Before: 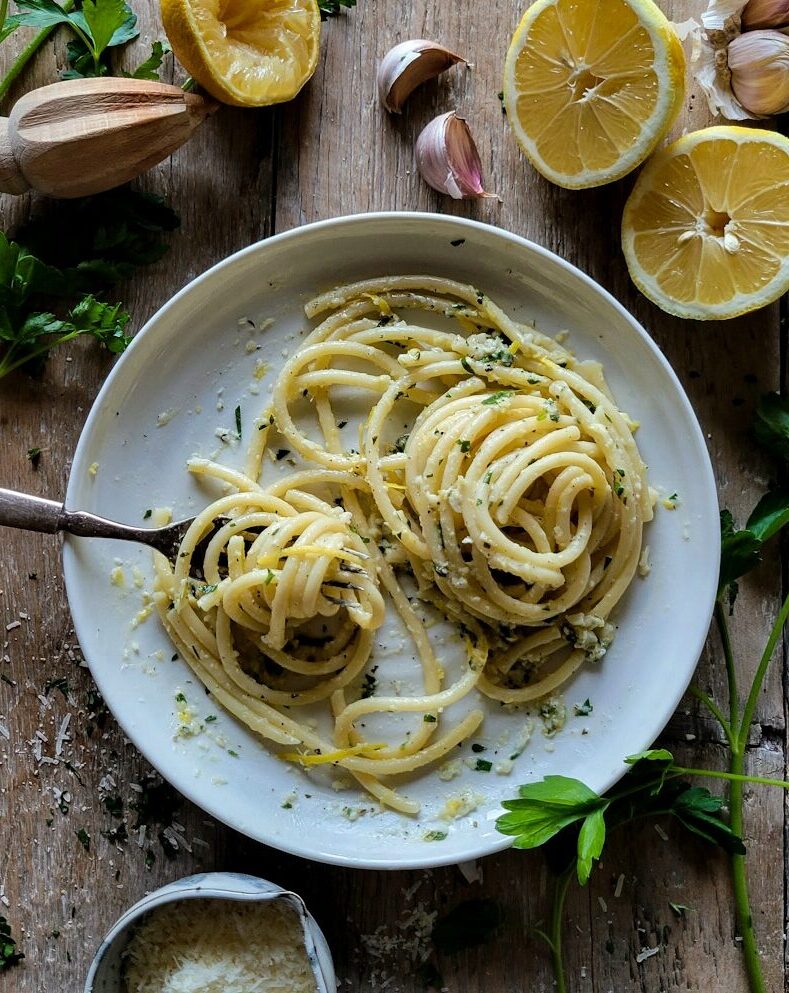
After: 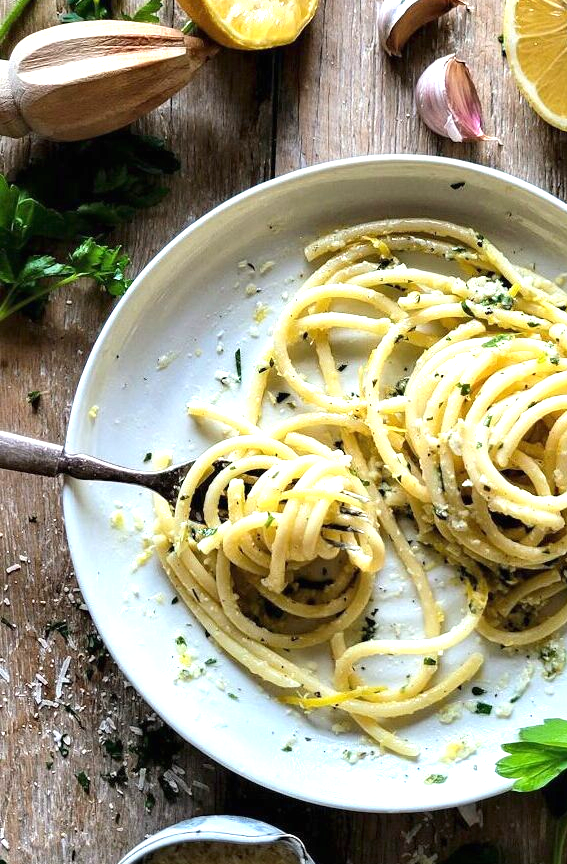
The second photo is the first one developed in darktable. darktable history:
crop: top 5.803%, right 27.864%, bottom 5.804%
exposure: black level correction 0, exposure 1.1 EV, compensate highlight preservation false
